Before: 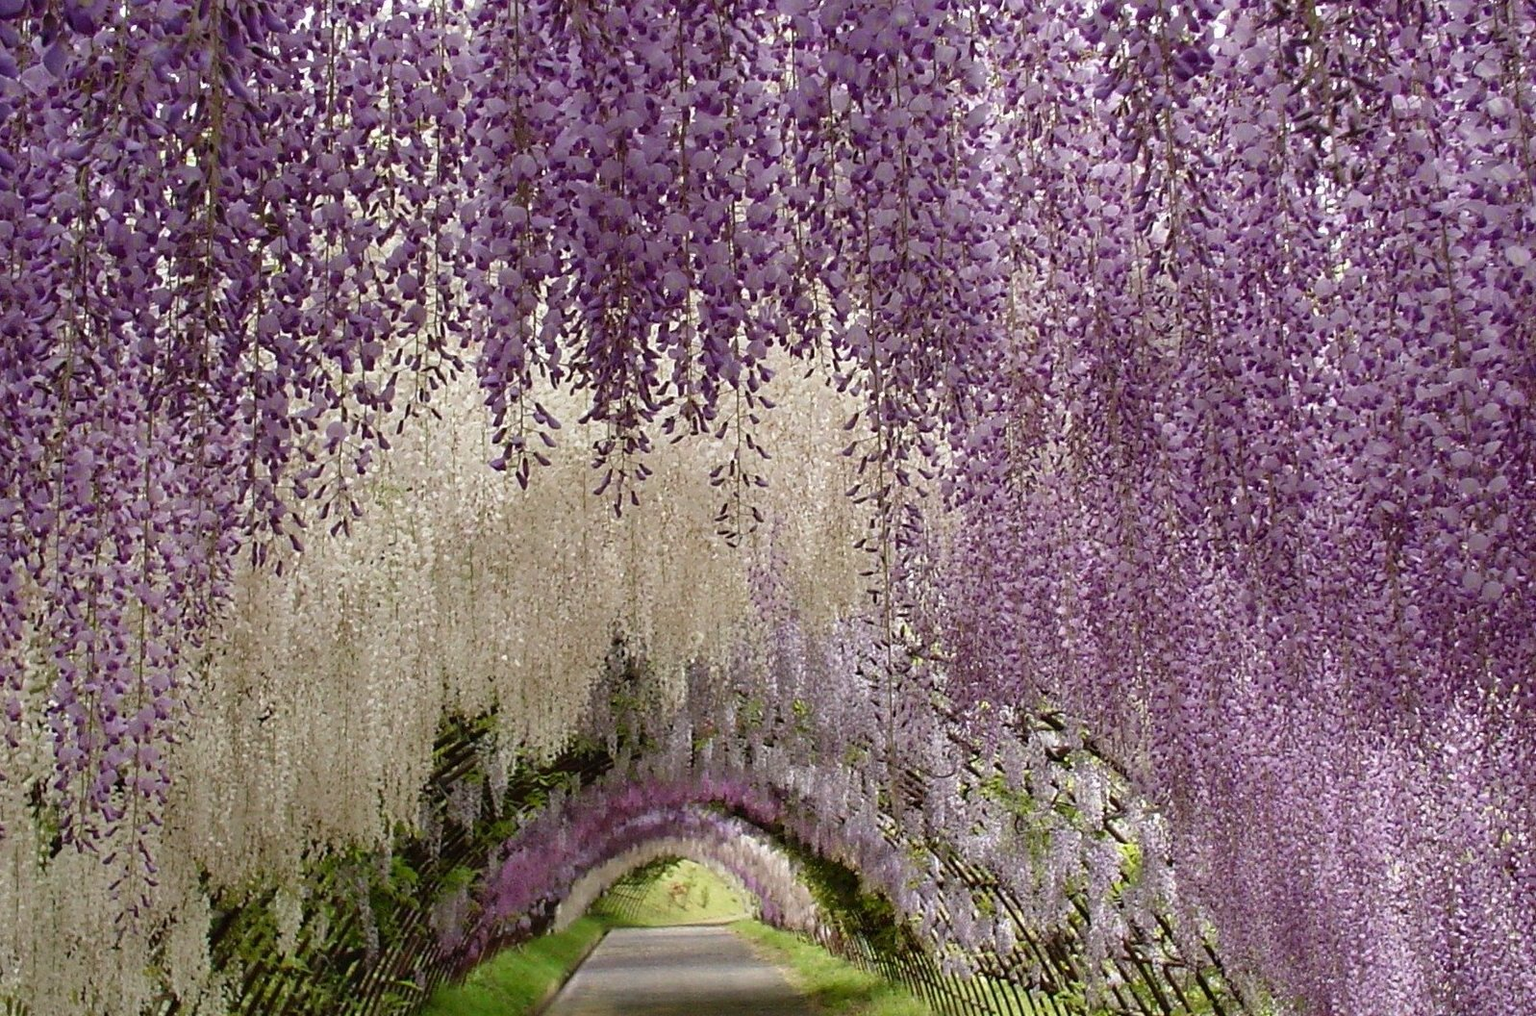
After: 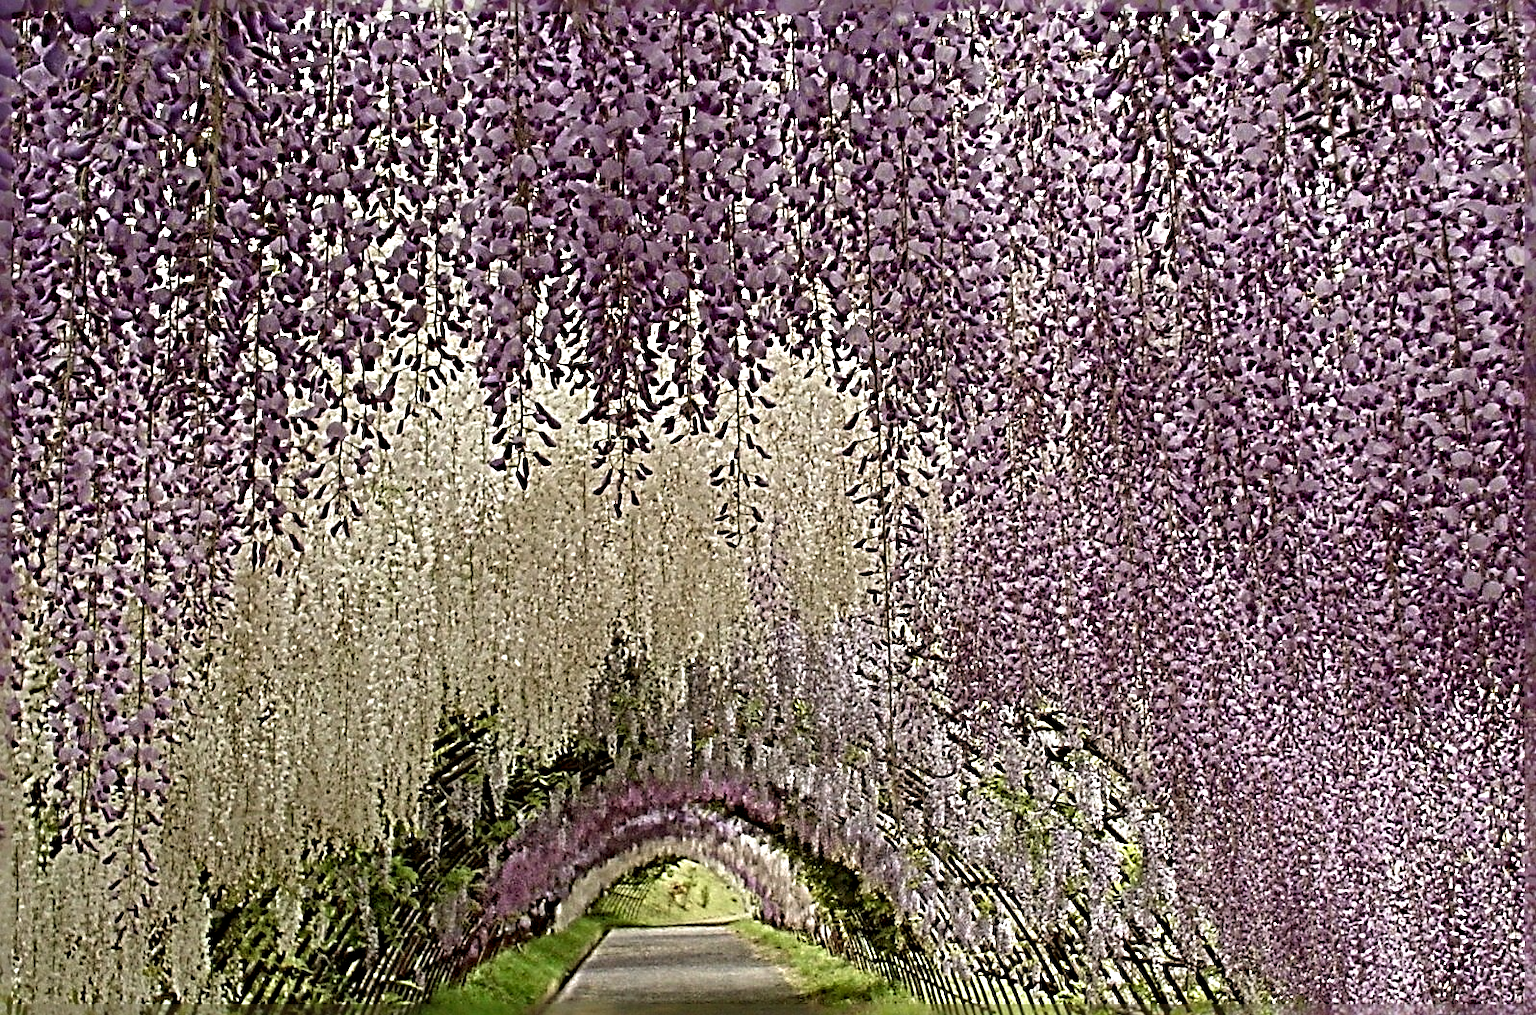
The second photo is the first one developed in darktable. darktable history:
color balance: mode lift, gamma, gain (sRGB), lift [1.04, 1, 1, 0.97], gamma [1.01, 1, 1, 0.97], gain [0.96, 1, 1, 0.97]
sharpen: radius 6.3, amount 1.8, threshold 0
